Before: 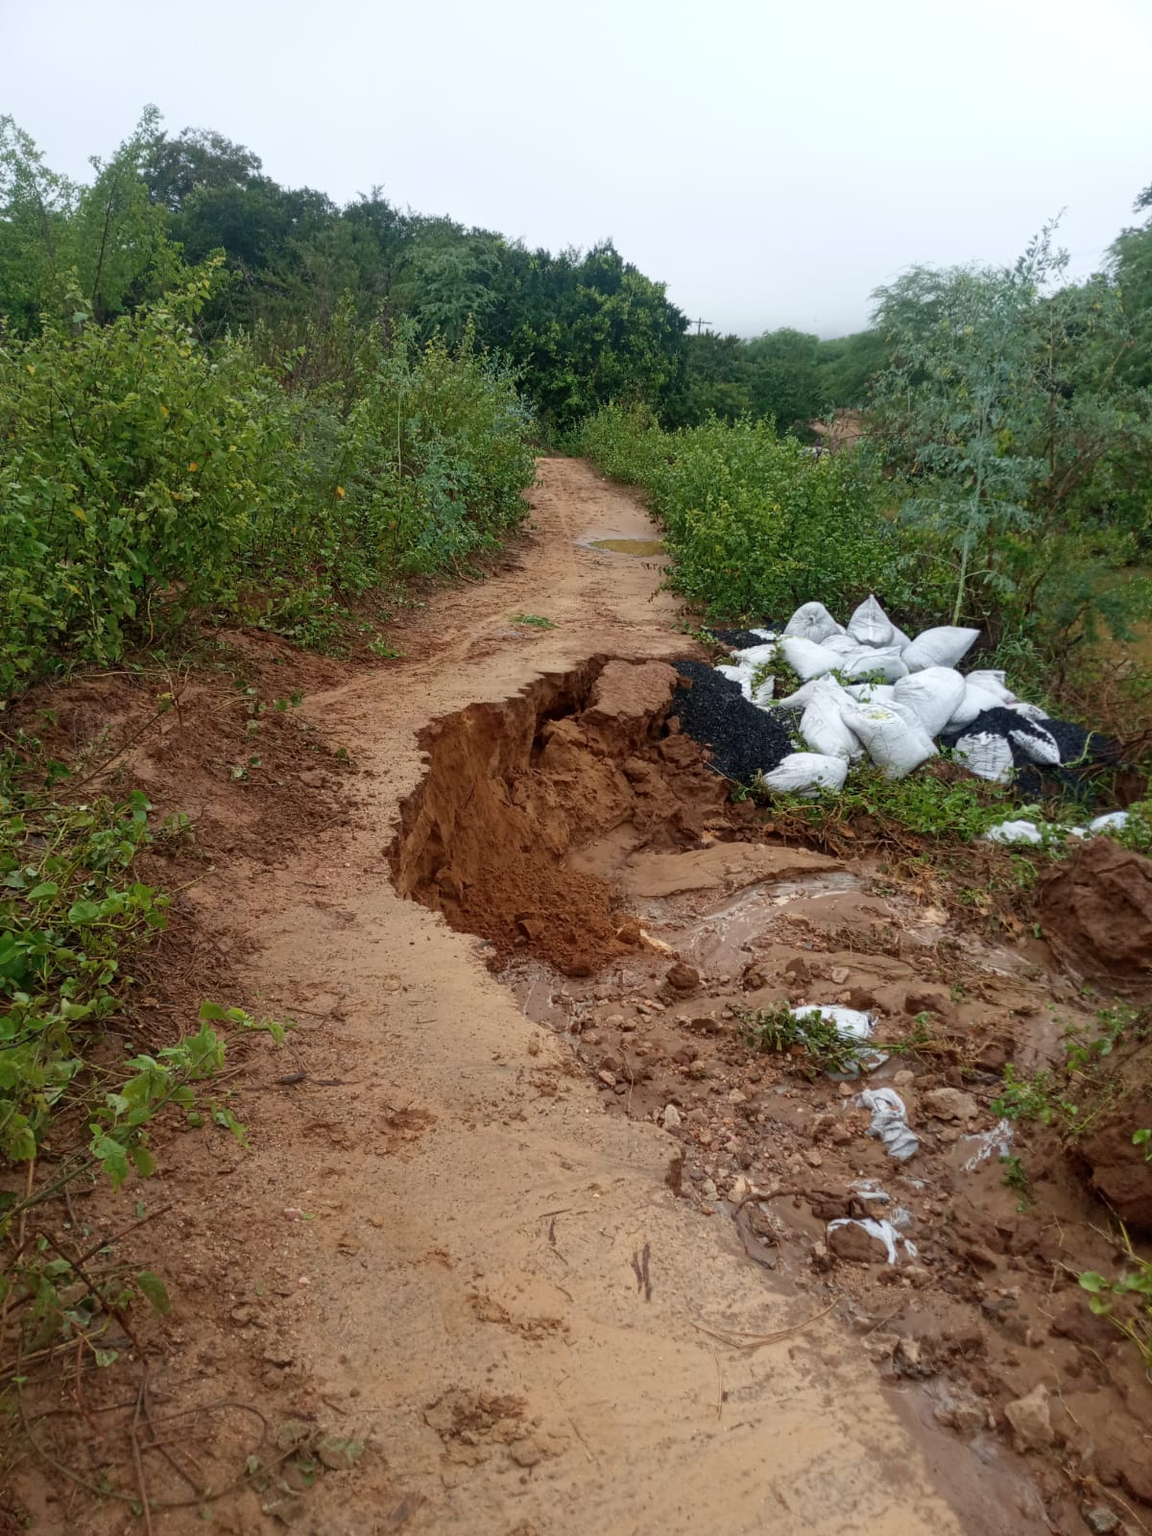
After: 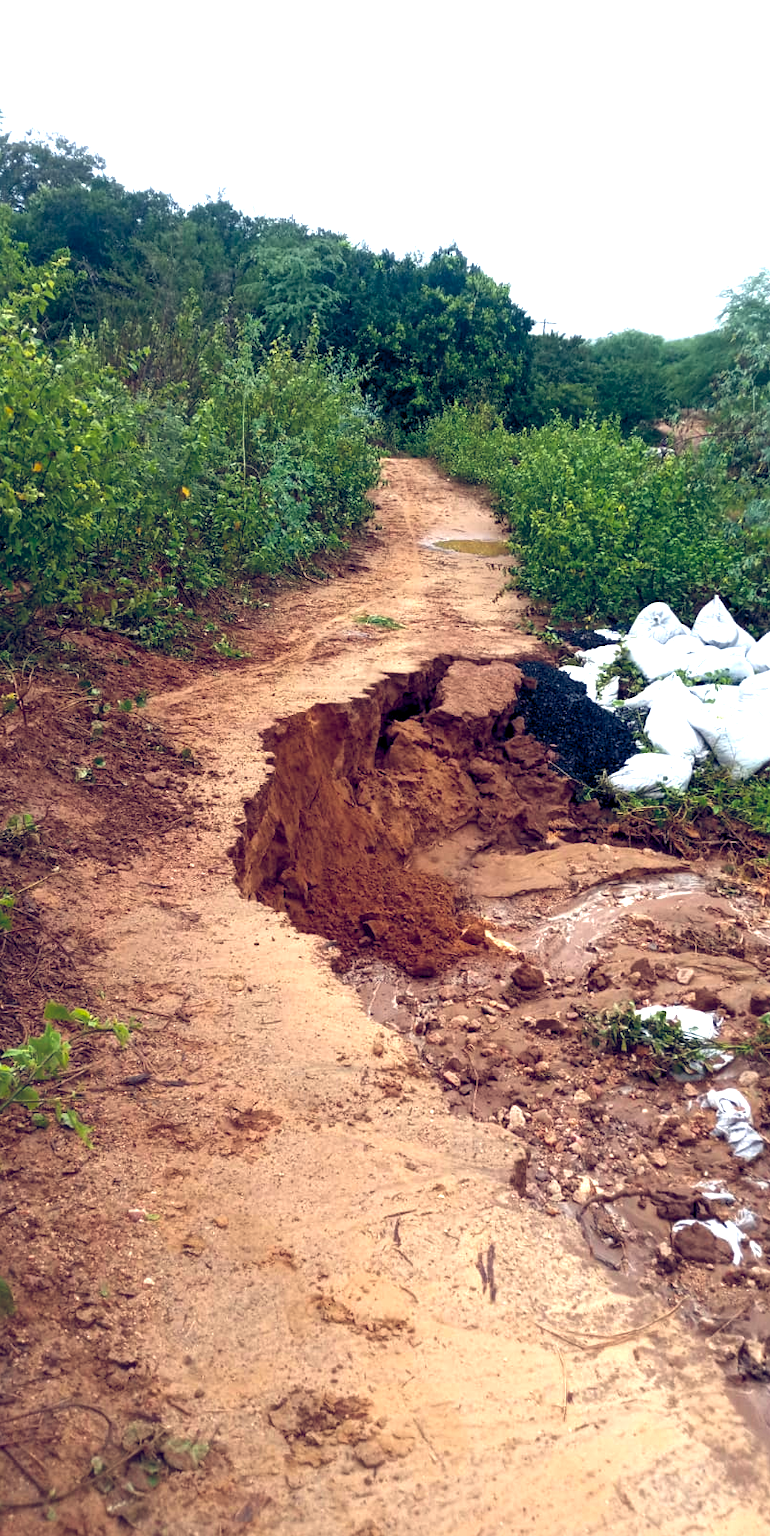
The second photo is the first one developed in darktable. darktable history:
crop and rotate: left 13.511%, right 19.632%
color balance rgb: global offset › luminance -0.294%, global offset › chroma 0.305%, global offset › hue 260.61°, perceptual saturation grading › global saturation 24.9%, perceptual brilliance grading › global brilliance 30.227%, contrast 15.287%
